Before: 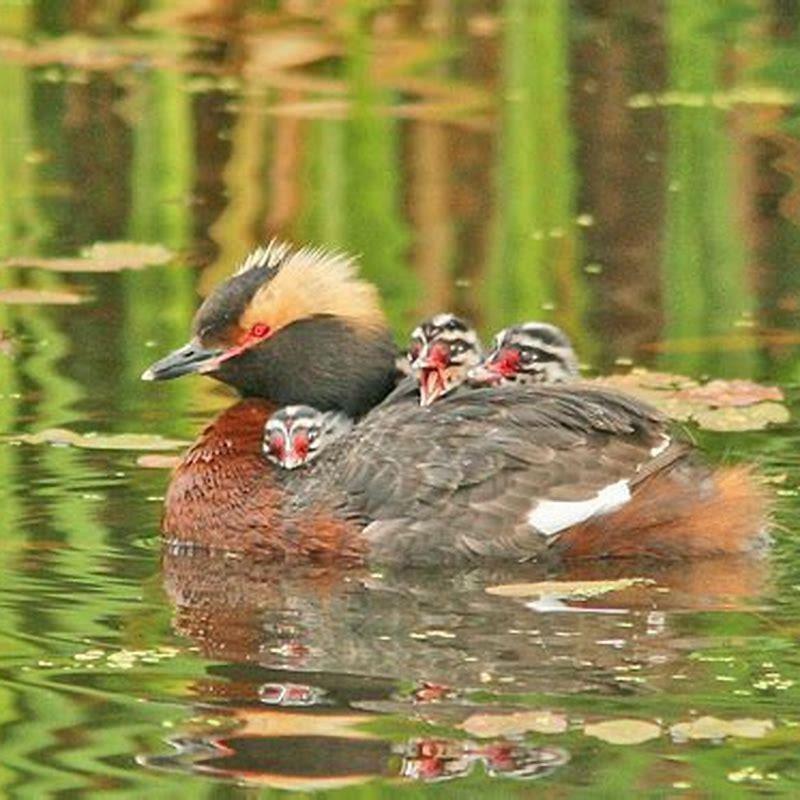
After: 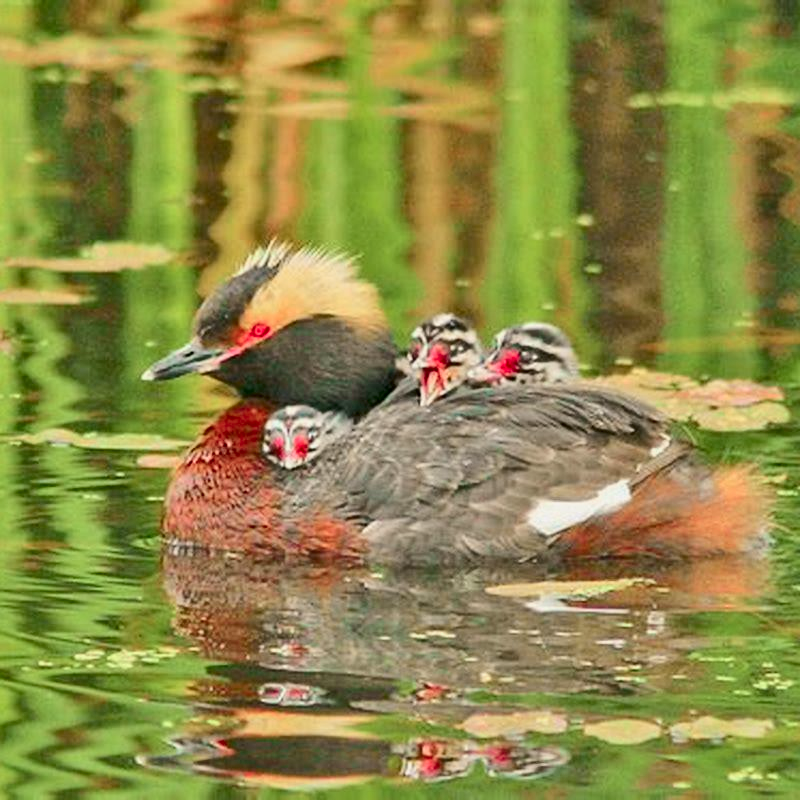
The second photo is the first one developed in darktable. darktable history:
tone curve: curves: ch0 [(0, 0) (0.068, 0.031) (0.175, 0.132) (0.337, 0.304) (0.498, 0.511) (0.748, 0.762) (0.993, 0.954)]; ch1 [(0, 0) (0.294, 0.184) (0.359, 0.34) (0.362, 0.35) (0.43, 0.41) (0.476, 0.457) (0.499, 0.5) (0.529, 0.523) (0.677, 0.762) (1, 1)]; ch2 [(0, 0) (0.431, 0.419) (0.495, 0.502) (0.524, 0.534) (0.557, 0.56) (0.634, 0.654) (0.728, 0.722) (1, 1)], color space Lab, independent channels, preserve colors none
